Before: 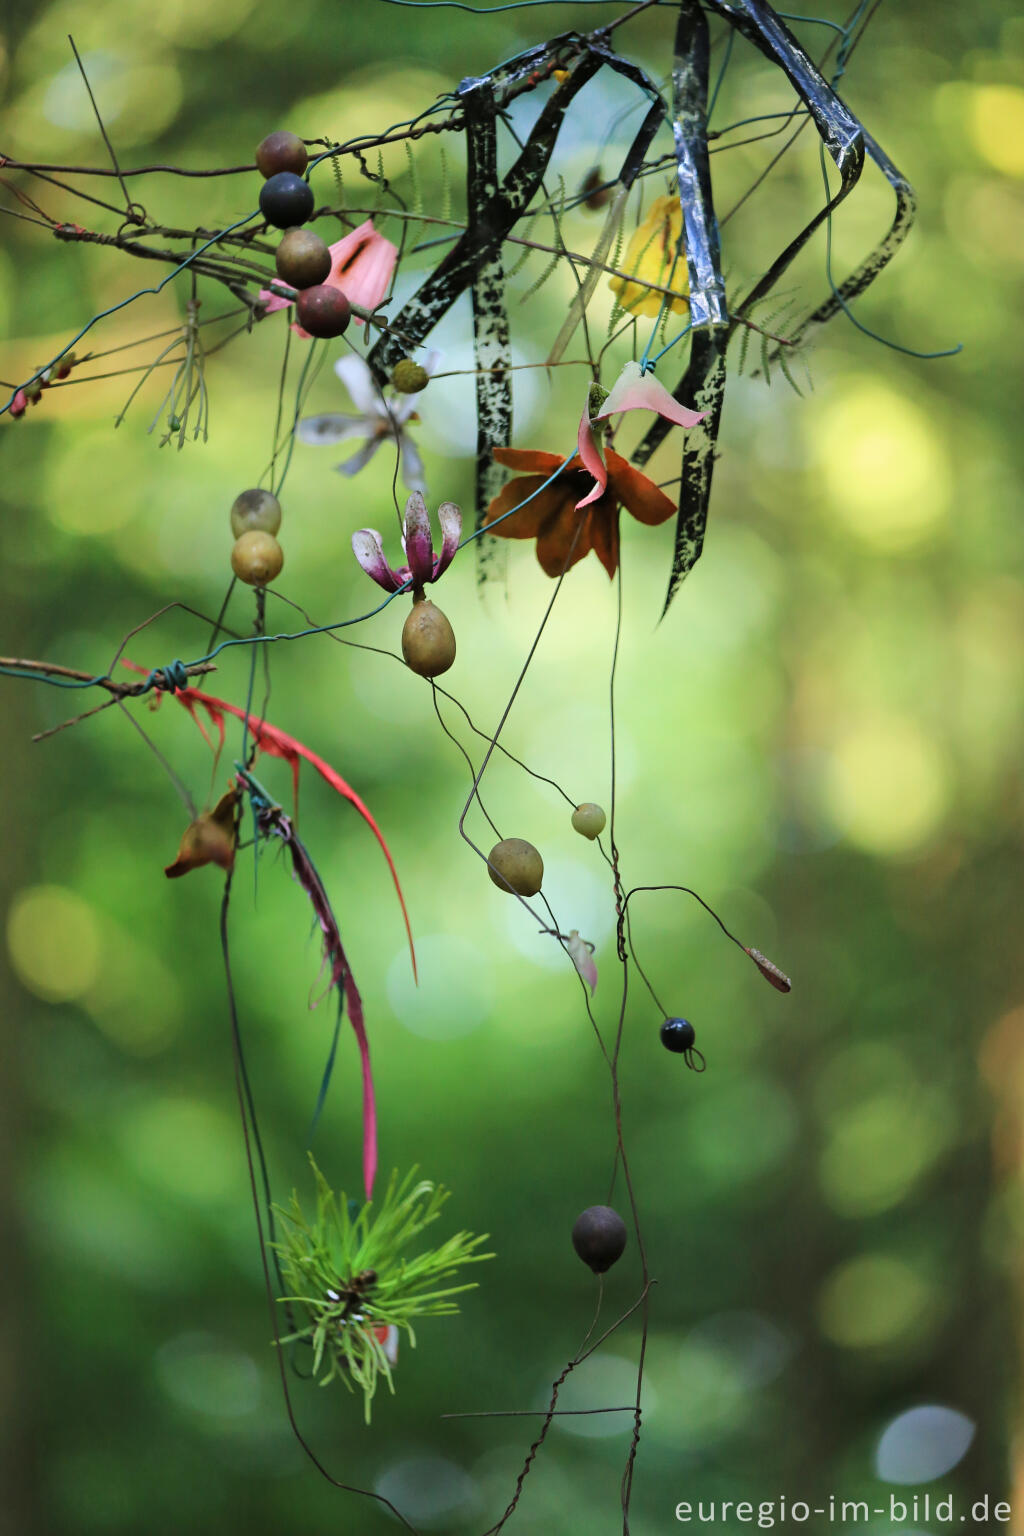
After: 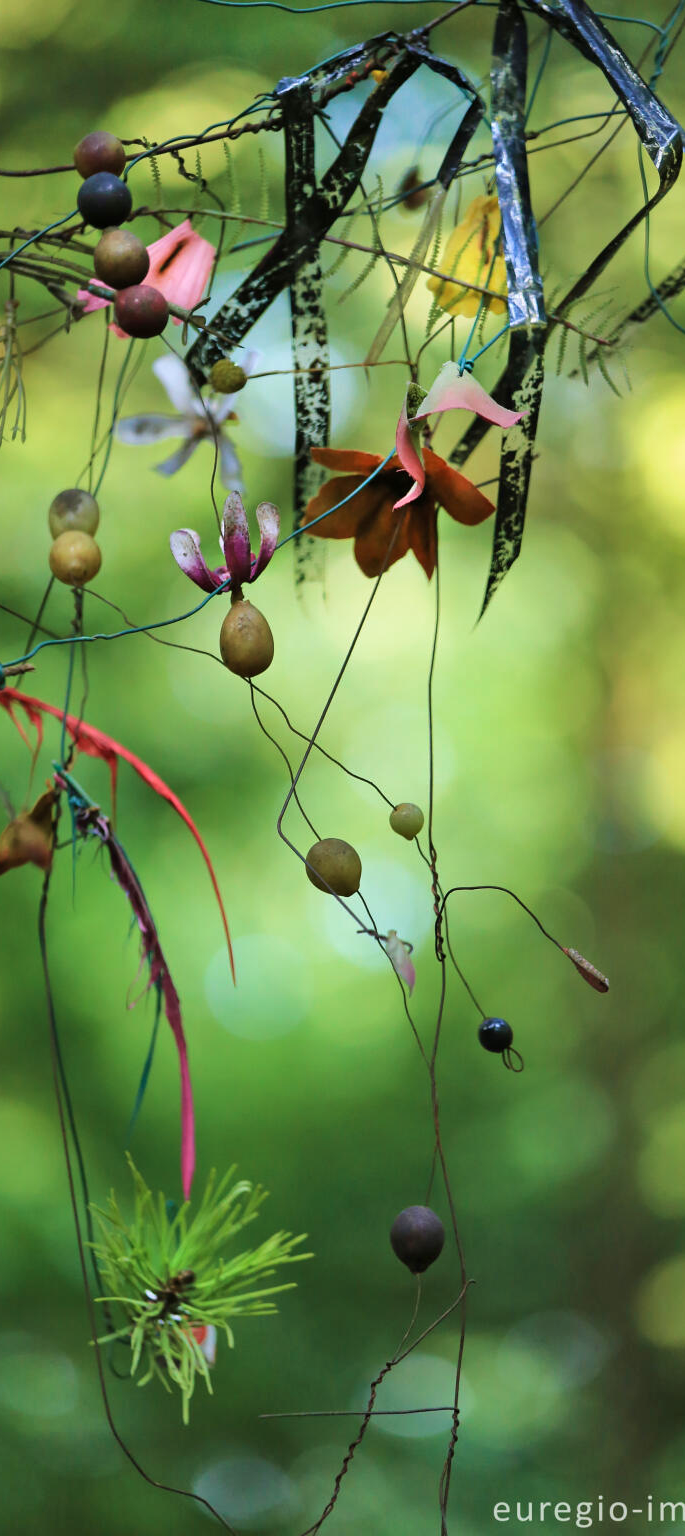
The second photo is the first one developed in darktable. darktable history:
shadows and highlights: shadows 52.97, soften with gaussian
crop and rotate: left 17.845%, right 15.209%
velvia: on, module defaults
